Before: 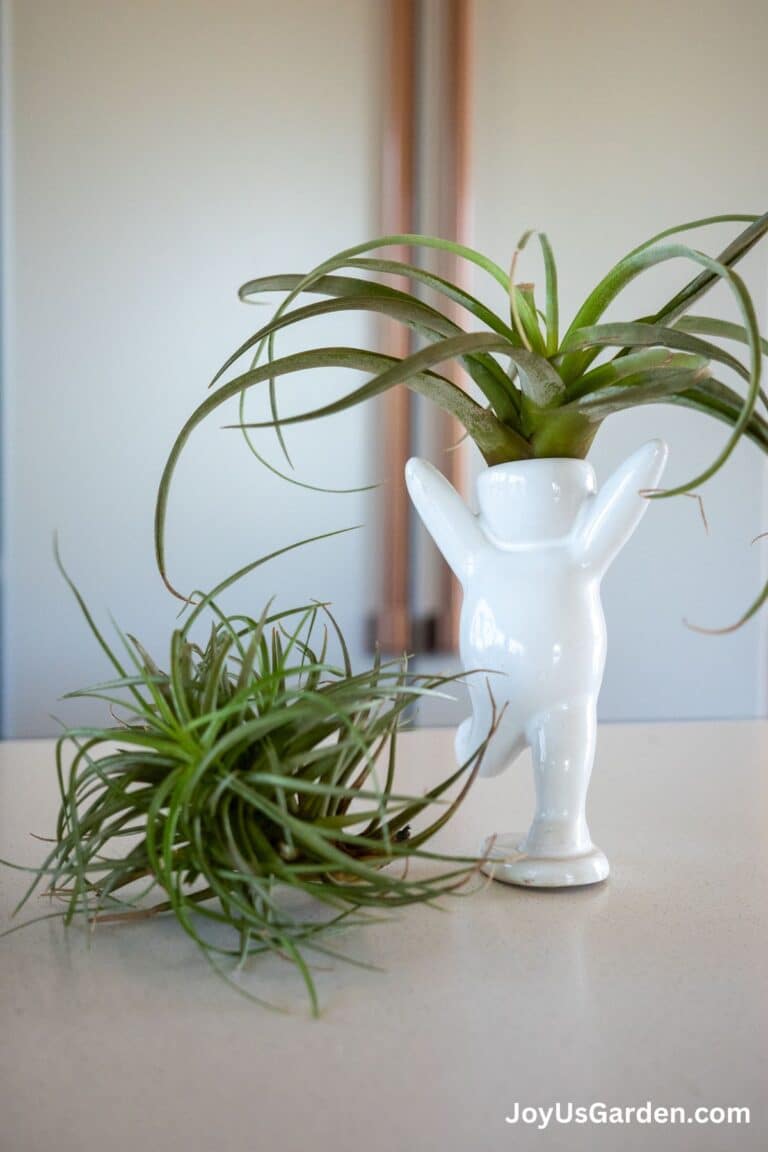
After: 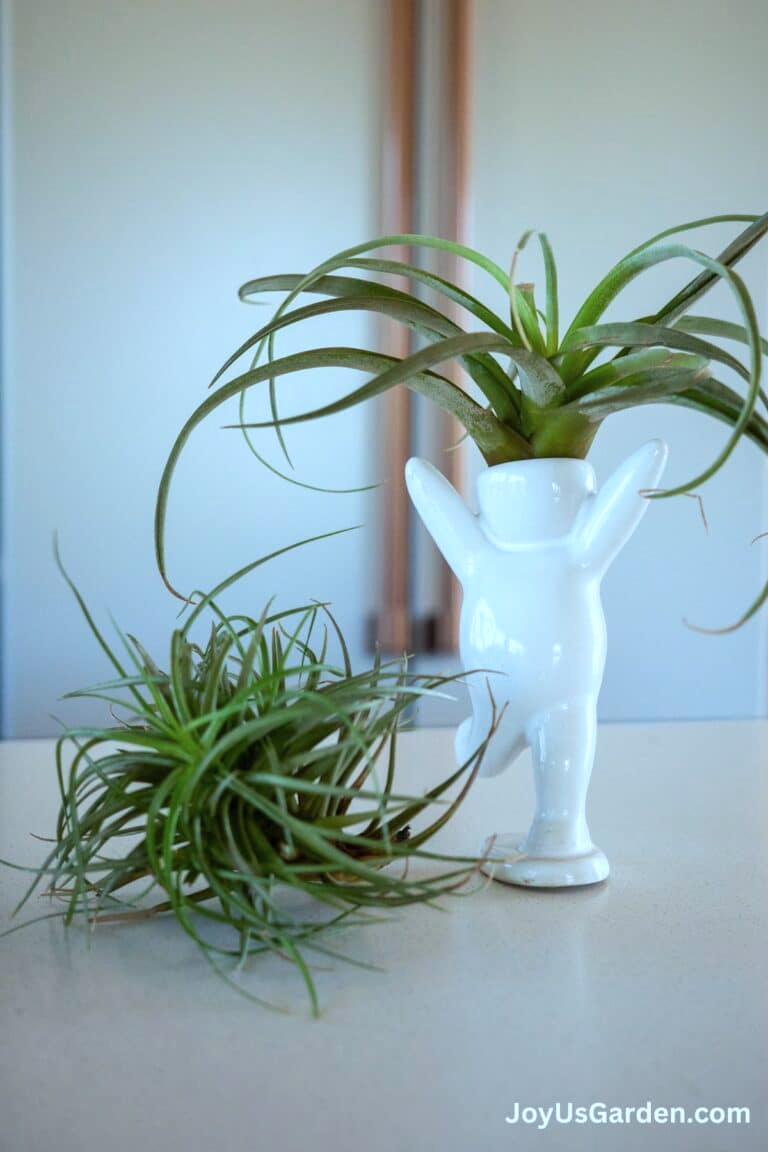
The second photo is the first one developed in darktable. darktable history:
color calibration: illuminant as shot in camera, x 0.37, y 0.382, temperature 4313.32 K
color correction: highlights a* -8, highlights b* 3.1
